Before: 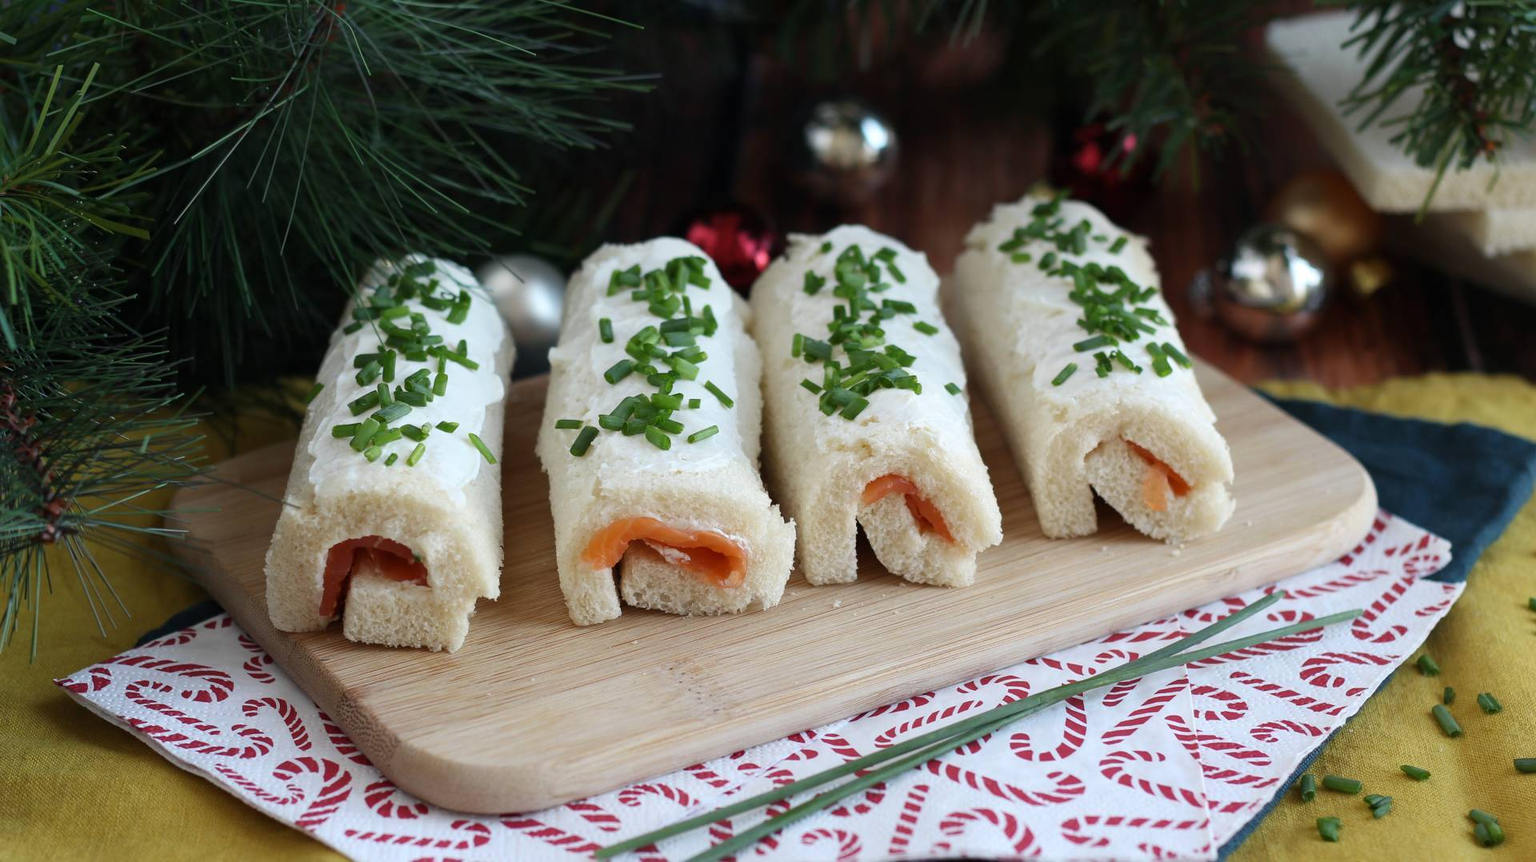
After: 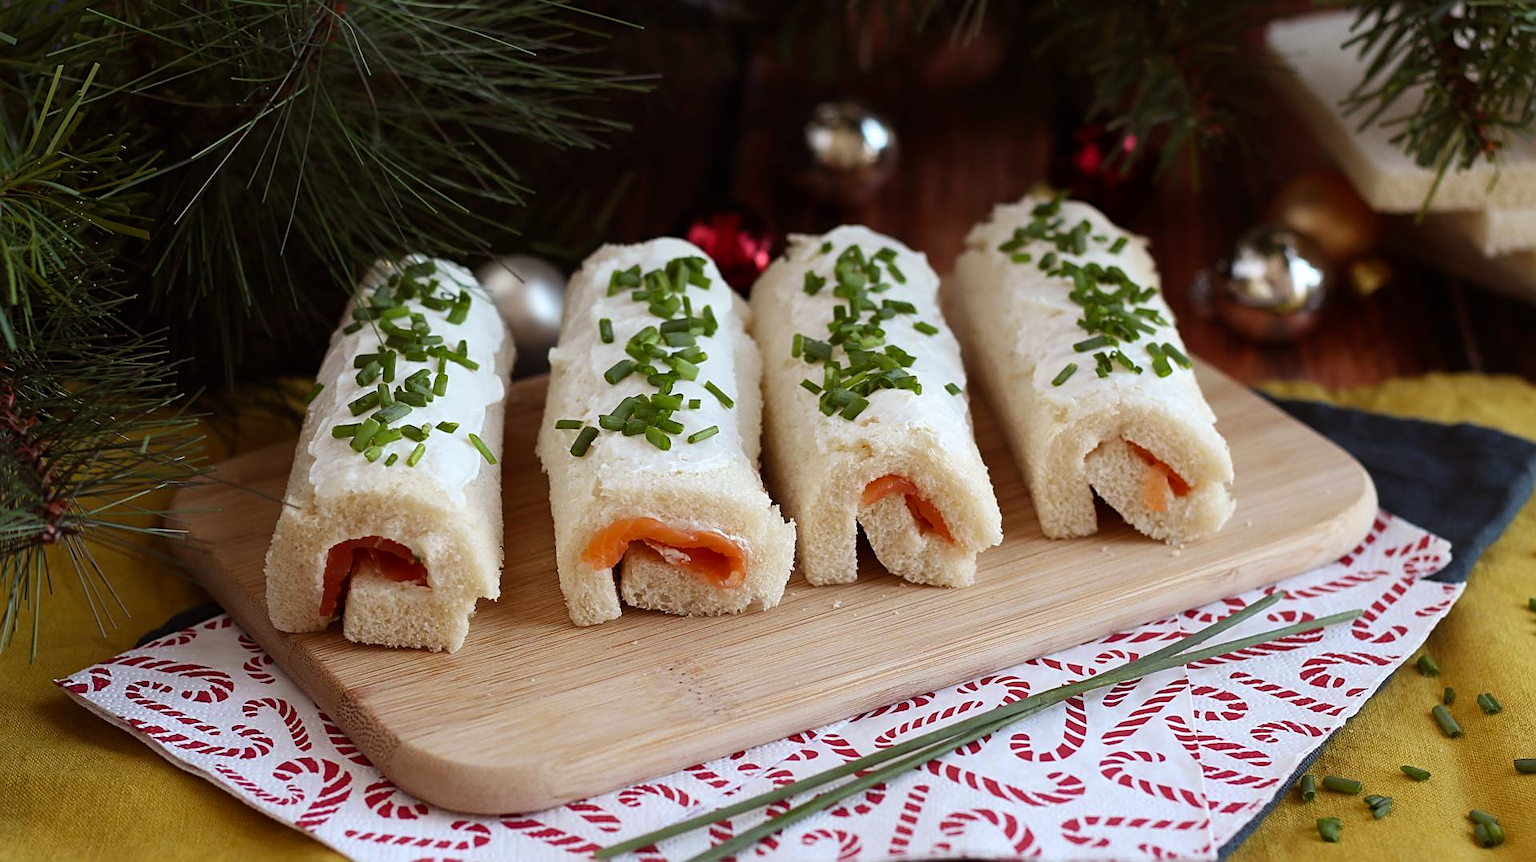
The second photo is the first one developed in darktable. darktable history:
exposure: compensate highlight preservation false
sharpen: on, module defaults
rgb levels: mode RGB, independent channels, levels [[0, 0.5, 1], [0, 0.521, 1], [0, 0.536, 1]]
